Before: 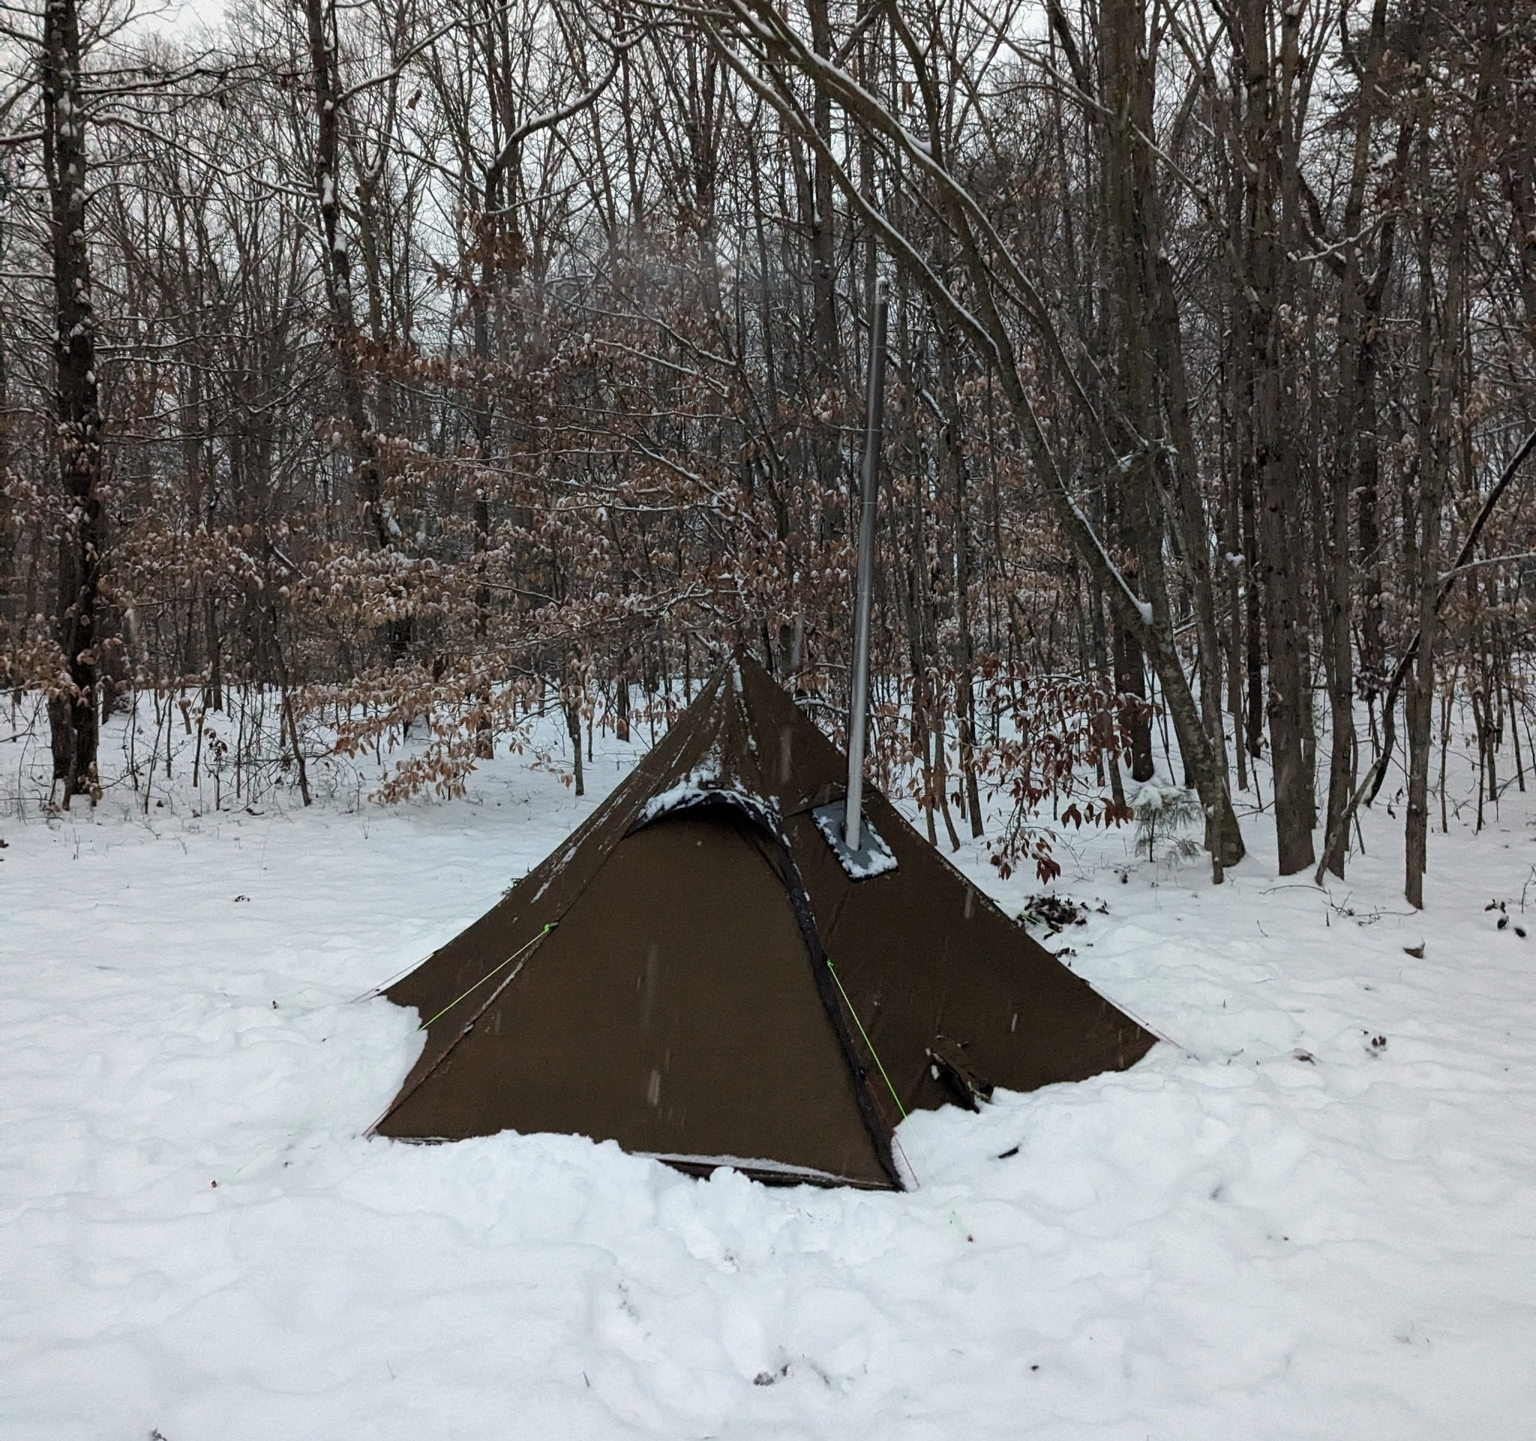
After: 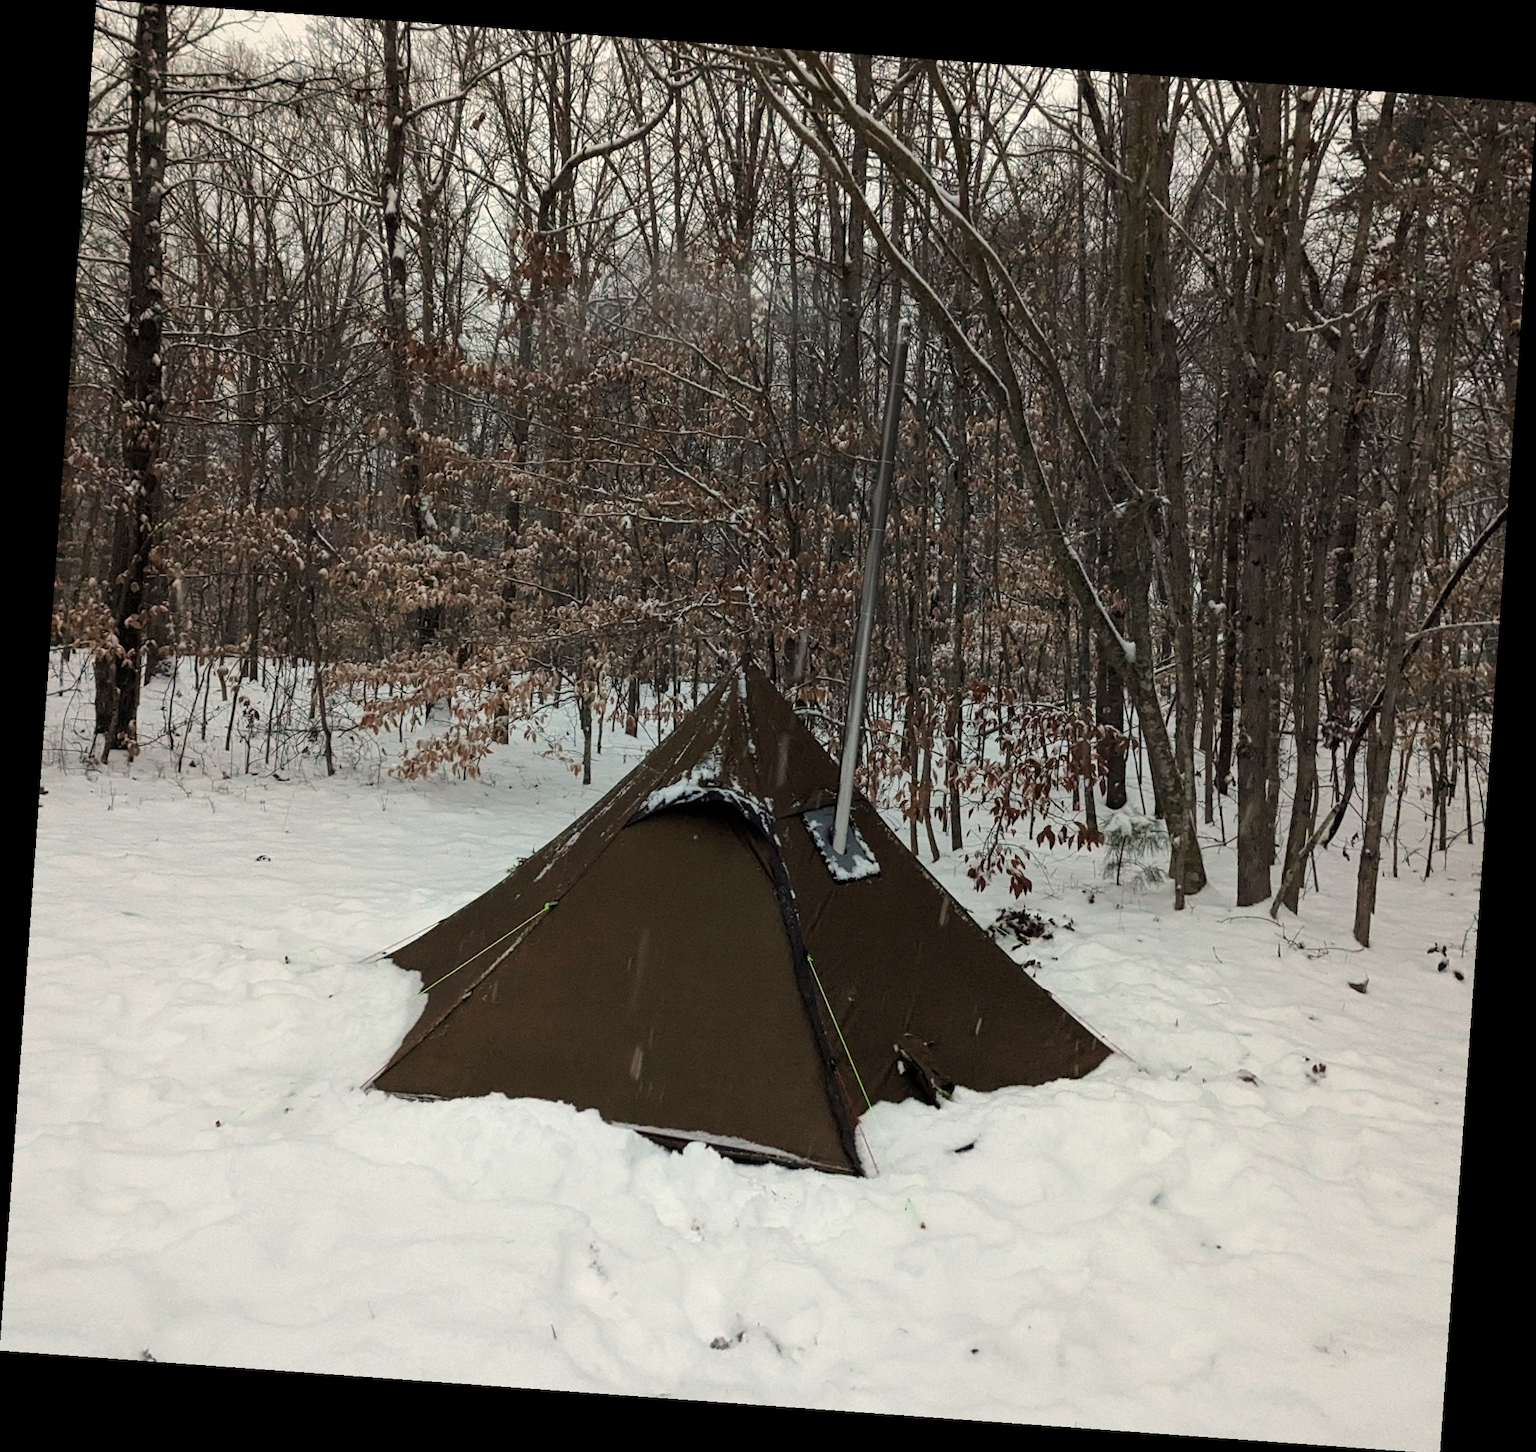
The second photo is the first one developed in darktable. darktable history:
white balance: red 1.045, blue 0.932
rotate and perspective: rotation 4.1°, automatic cropping off
tone equalizer: -8 EV -1.84 EV, -7 EV -1.16 EV, -6 EV -1.62 EV, smoothing diameter 25%, edges refinement/feathering 10, preserve details guided filter
